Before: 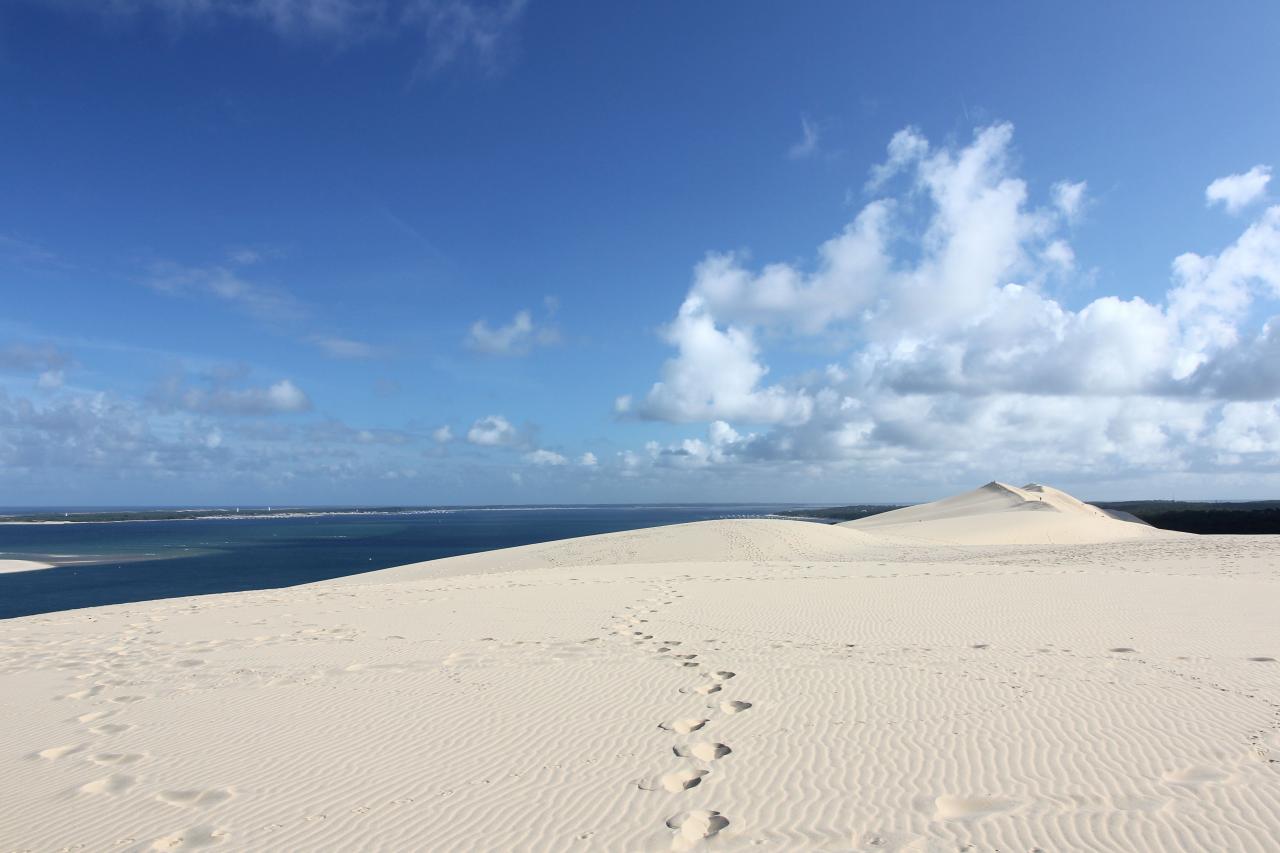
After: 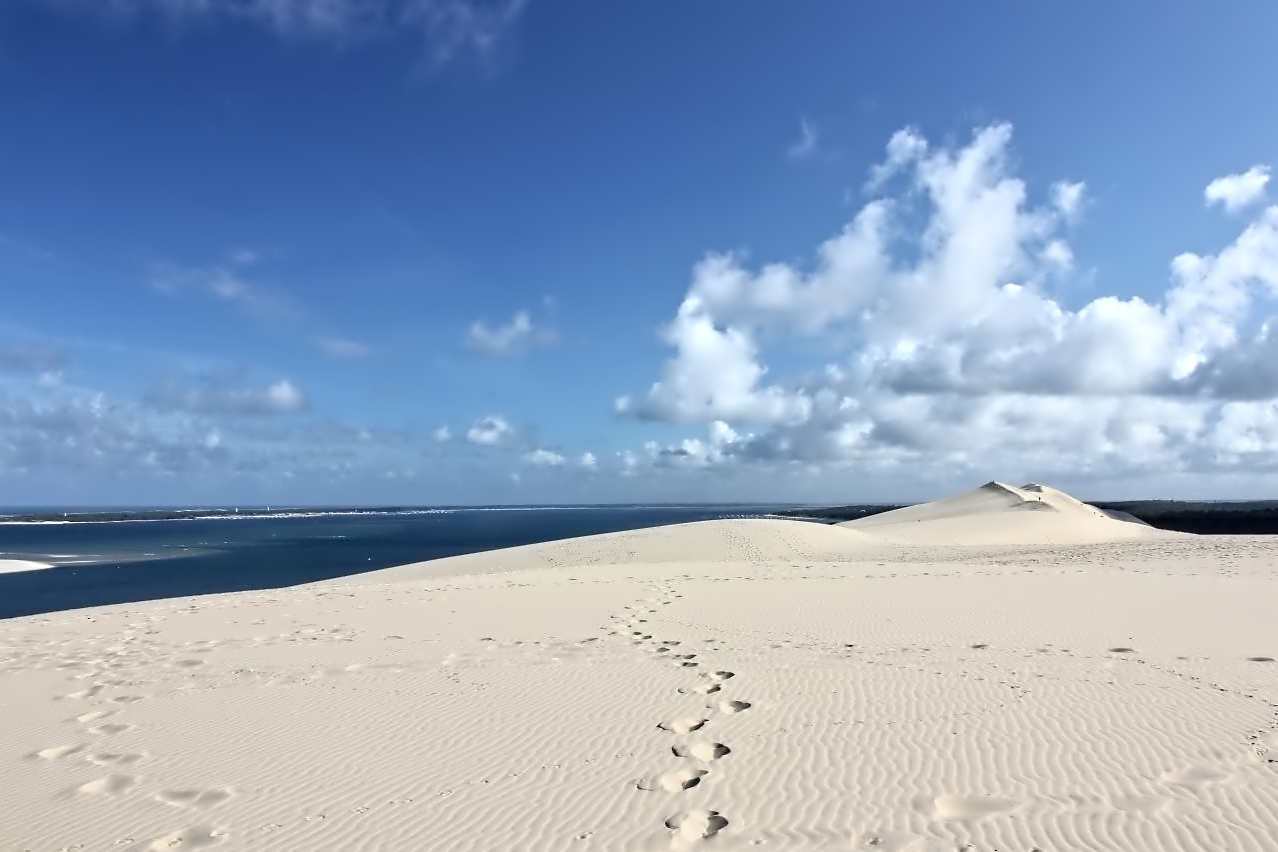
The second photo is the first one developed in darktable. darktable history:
crop and rotate: left 0.126%
contrast equalizer: octaves 7, y [[0.5, 0.542, 0.583, 0.625, 0.667, 0.708], [0.5 ×6], [0.5 ×6], [0, 0.033, 0.067, 0.1, 0.133, 0.167], [0, 0.05, 0.1, 0.15, 0.2, 0.25]]
